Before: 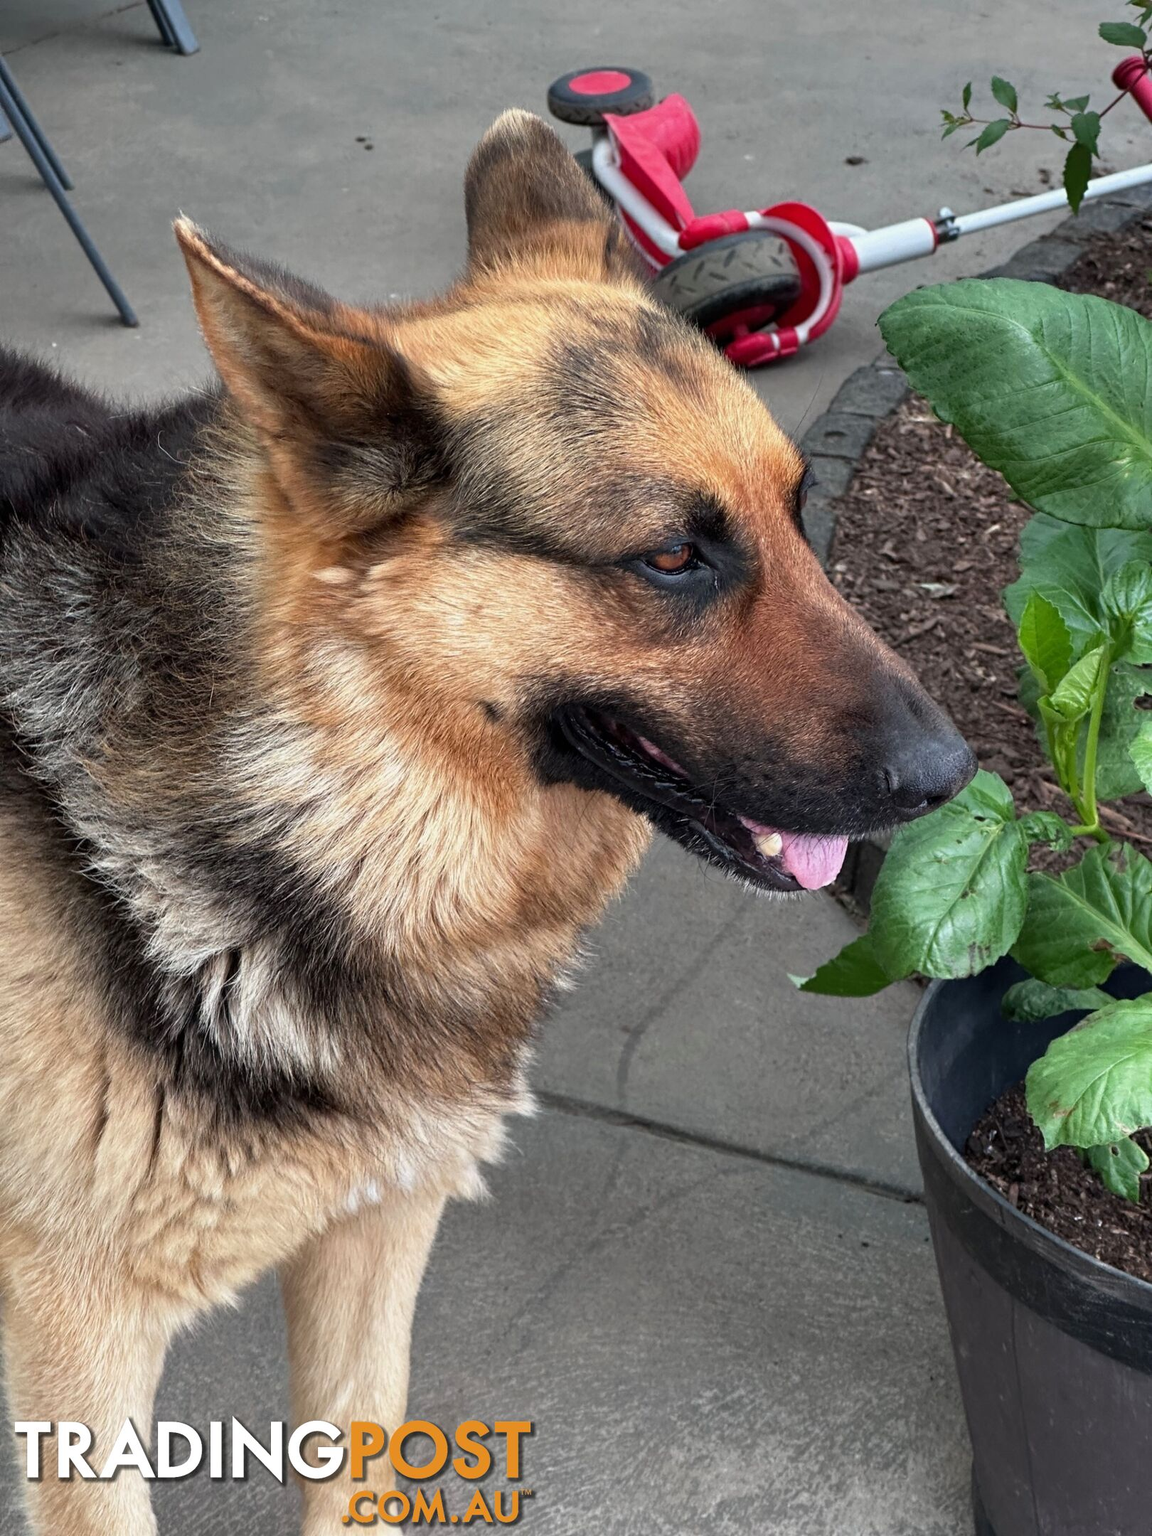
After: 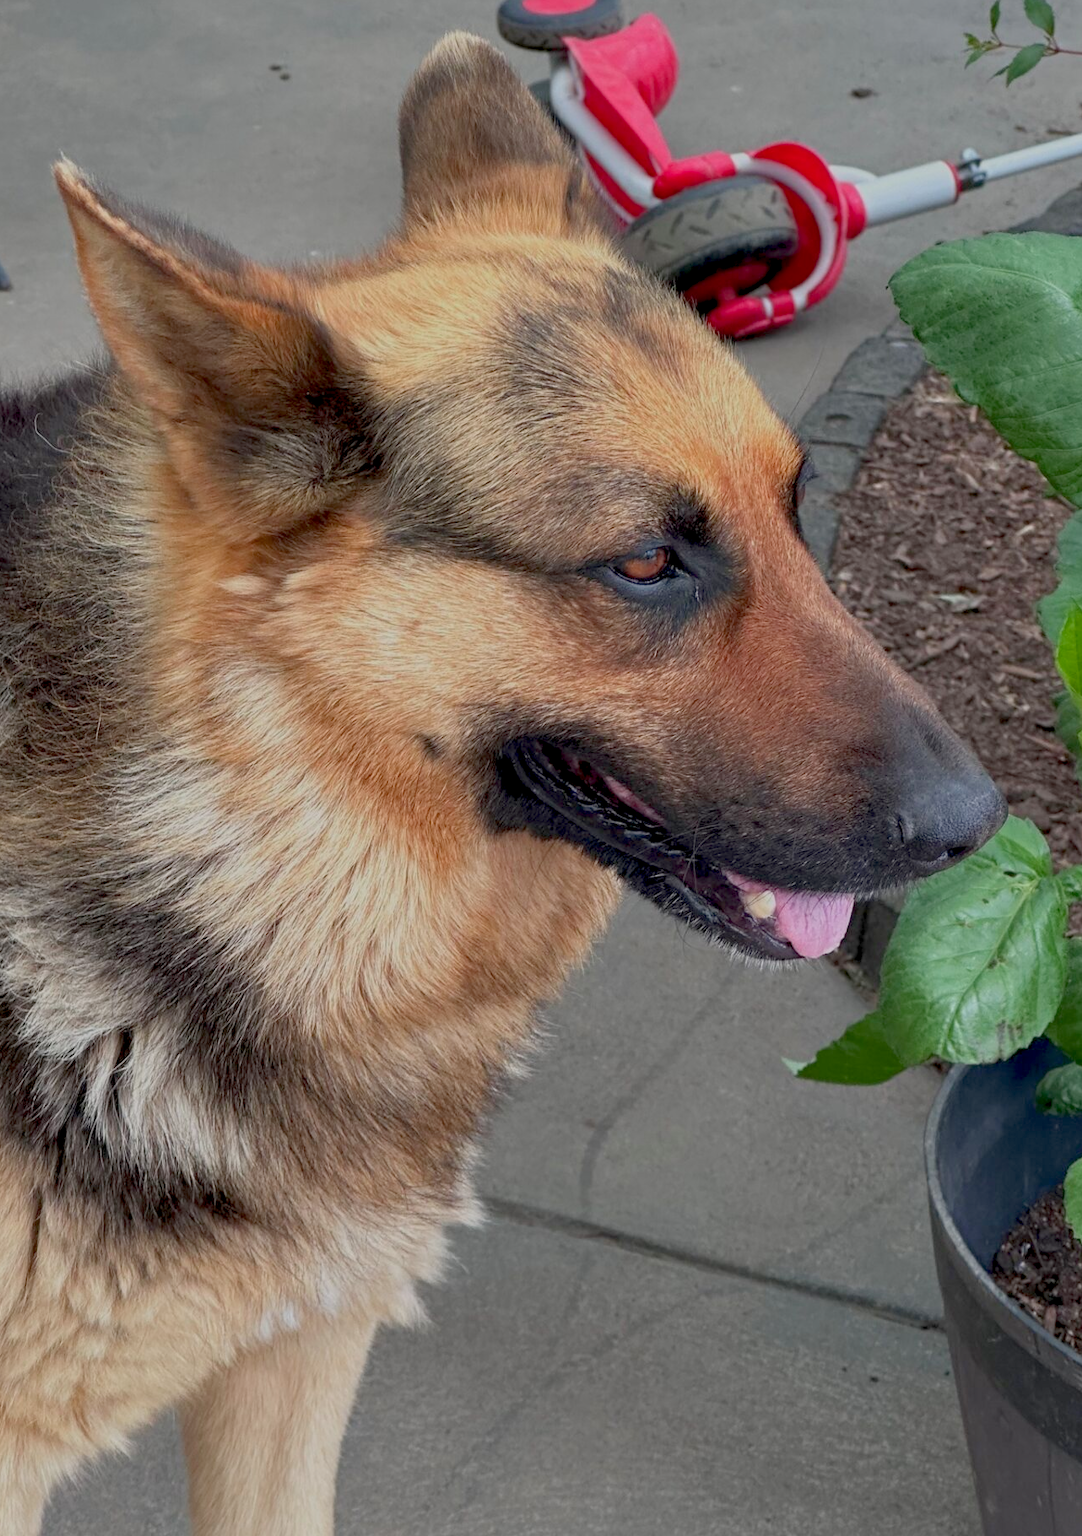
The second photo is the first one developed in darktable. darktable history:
crop: left 11.225%, top 5.381%, right 9.565%, bottom 10.314%
color balance rgb: contrast -30%
